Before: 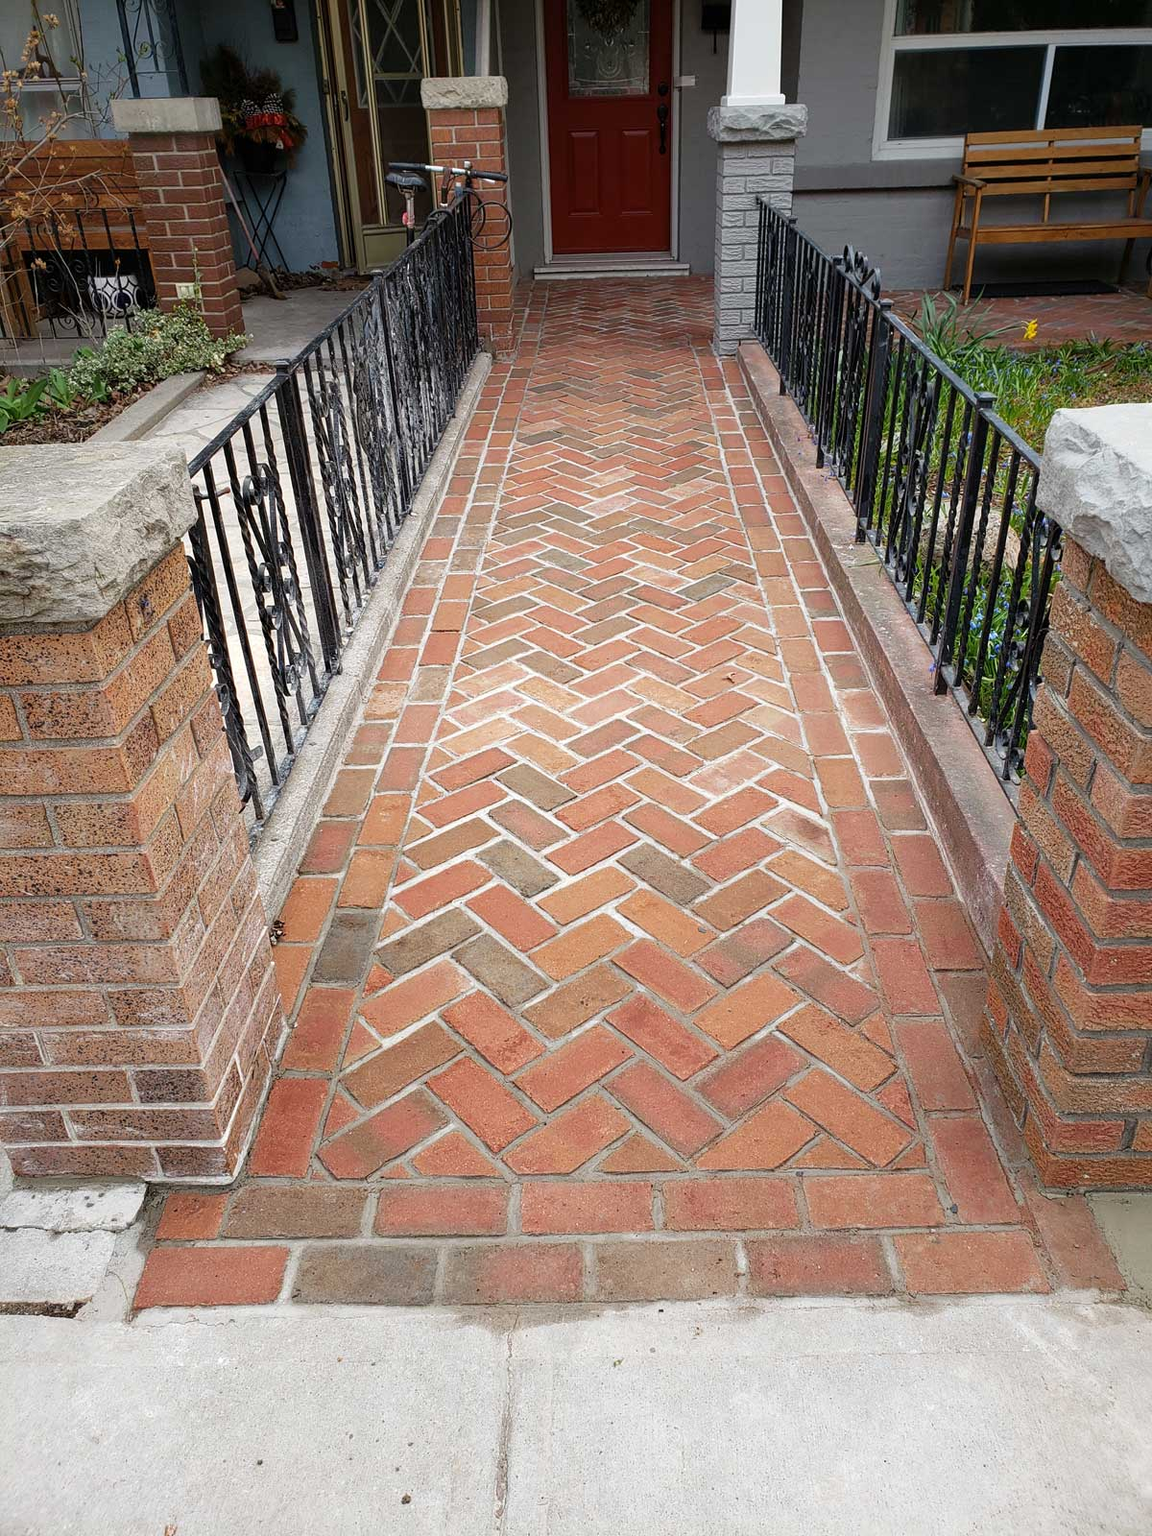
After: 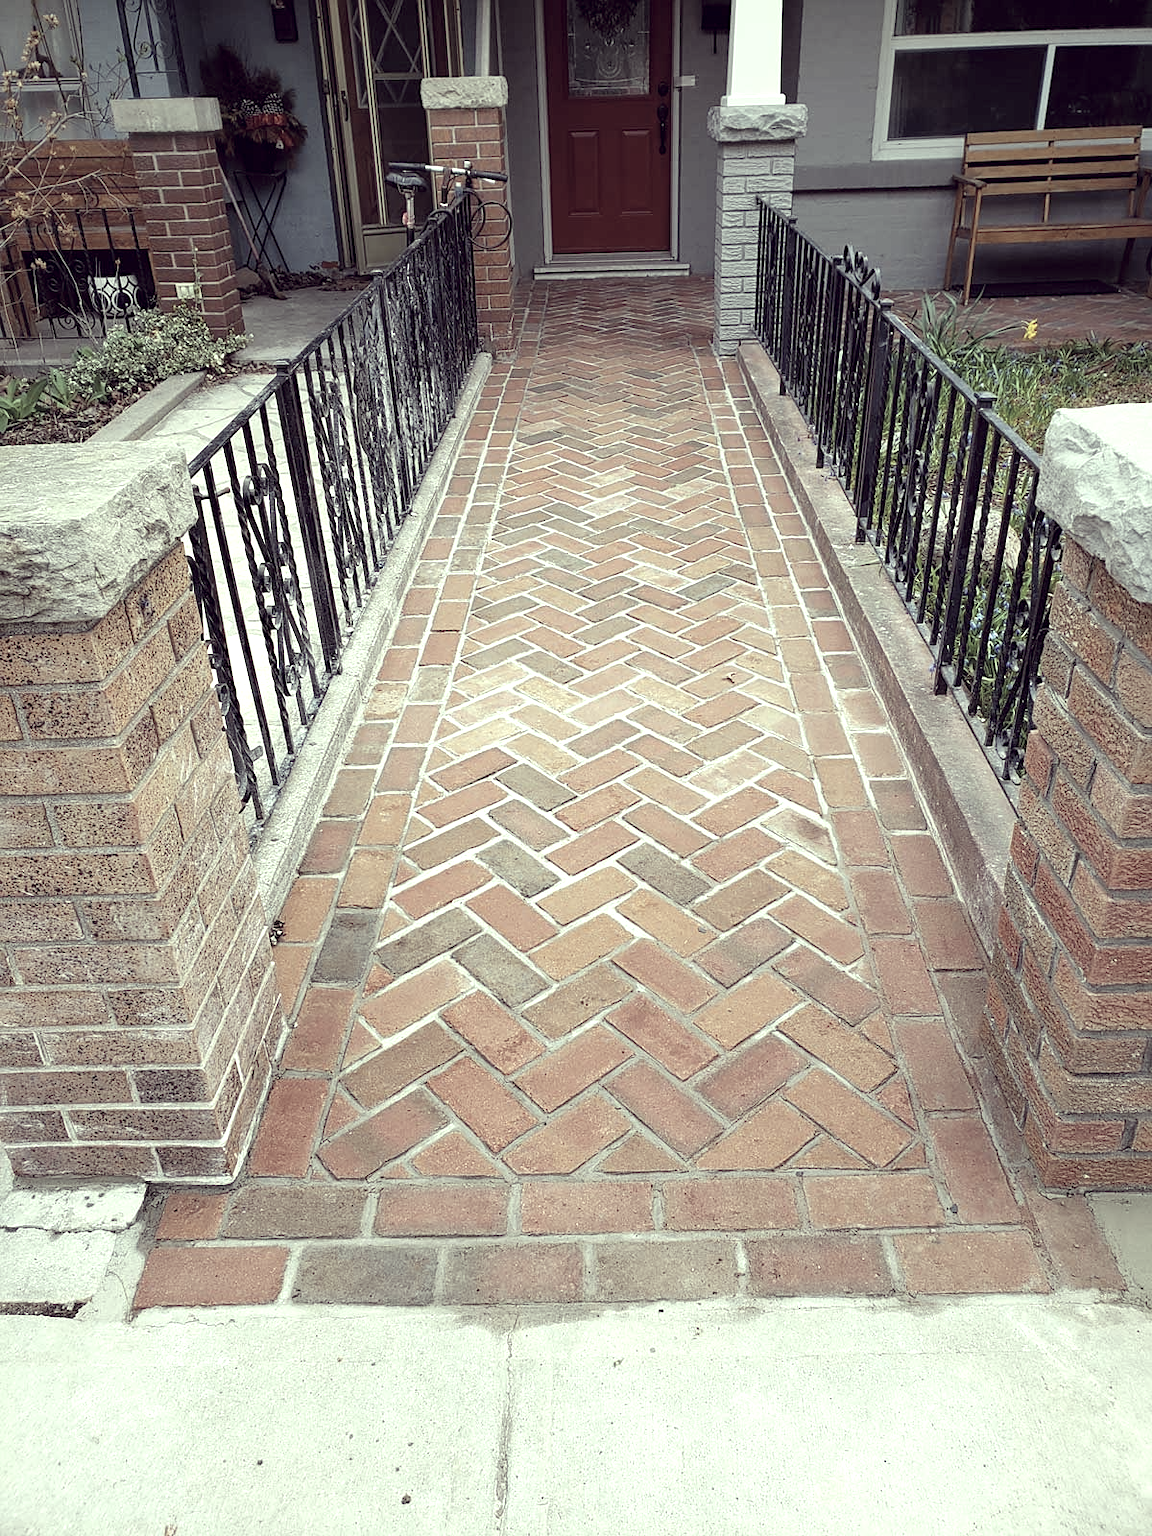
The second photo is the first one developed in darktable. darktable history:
sharpen: amount 0.2
exposure: black level correction 0.001, exposure 0.5 EV, compensate exposure bias true, compensate highlight preservation false
color correction: highlights a* -20.17, highlights b* 20.27, shadows a* 20.03, shadows b* -20.46, saturation 0.43
